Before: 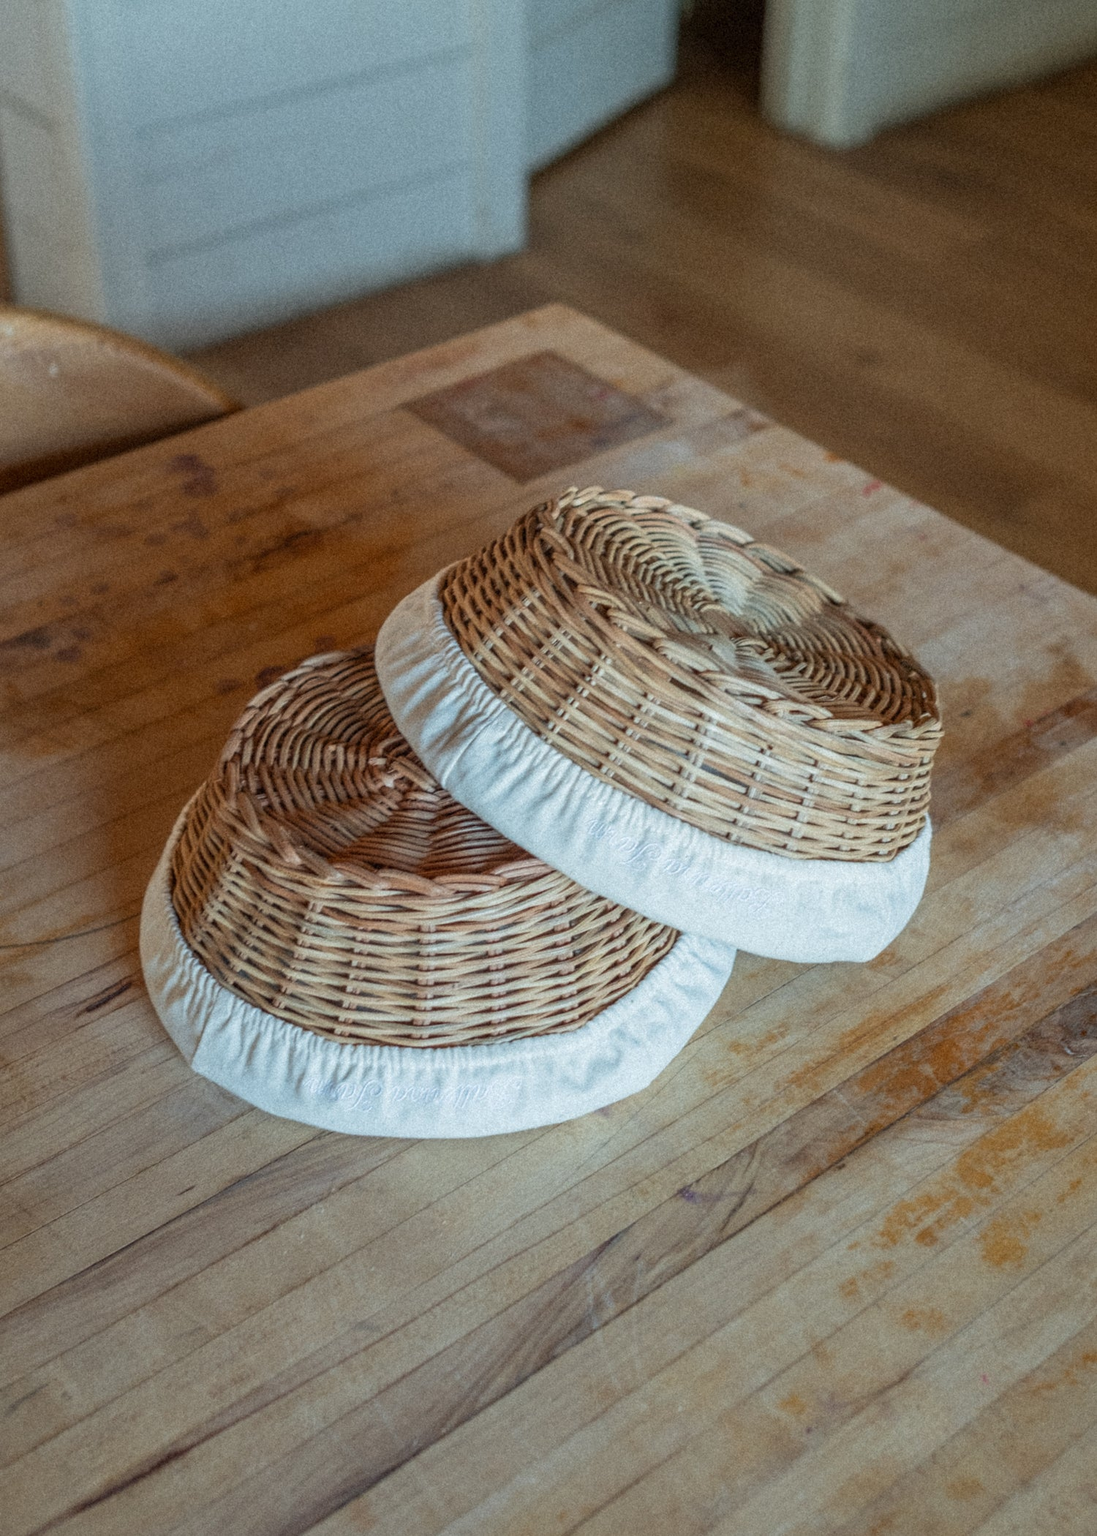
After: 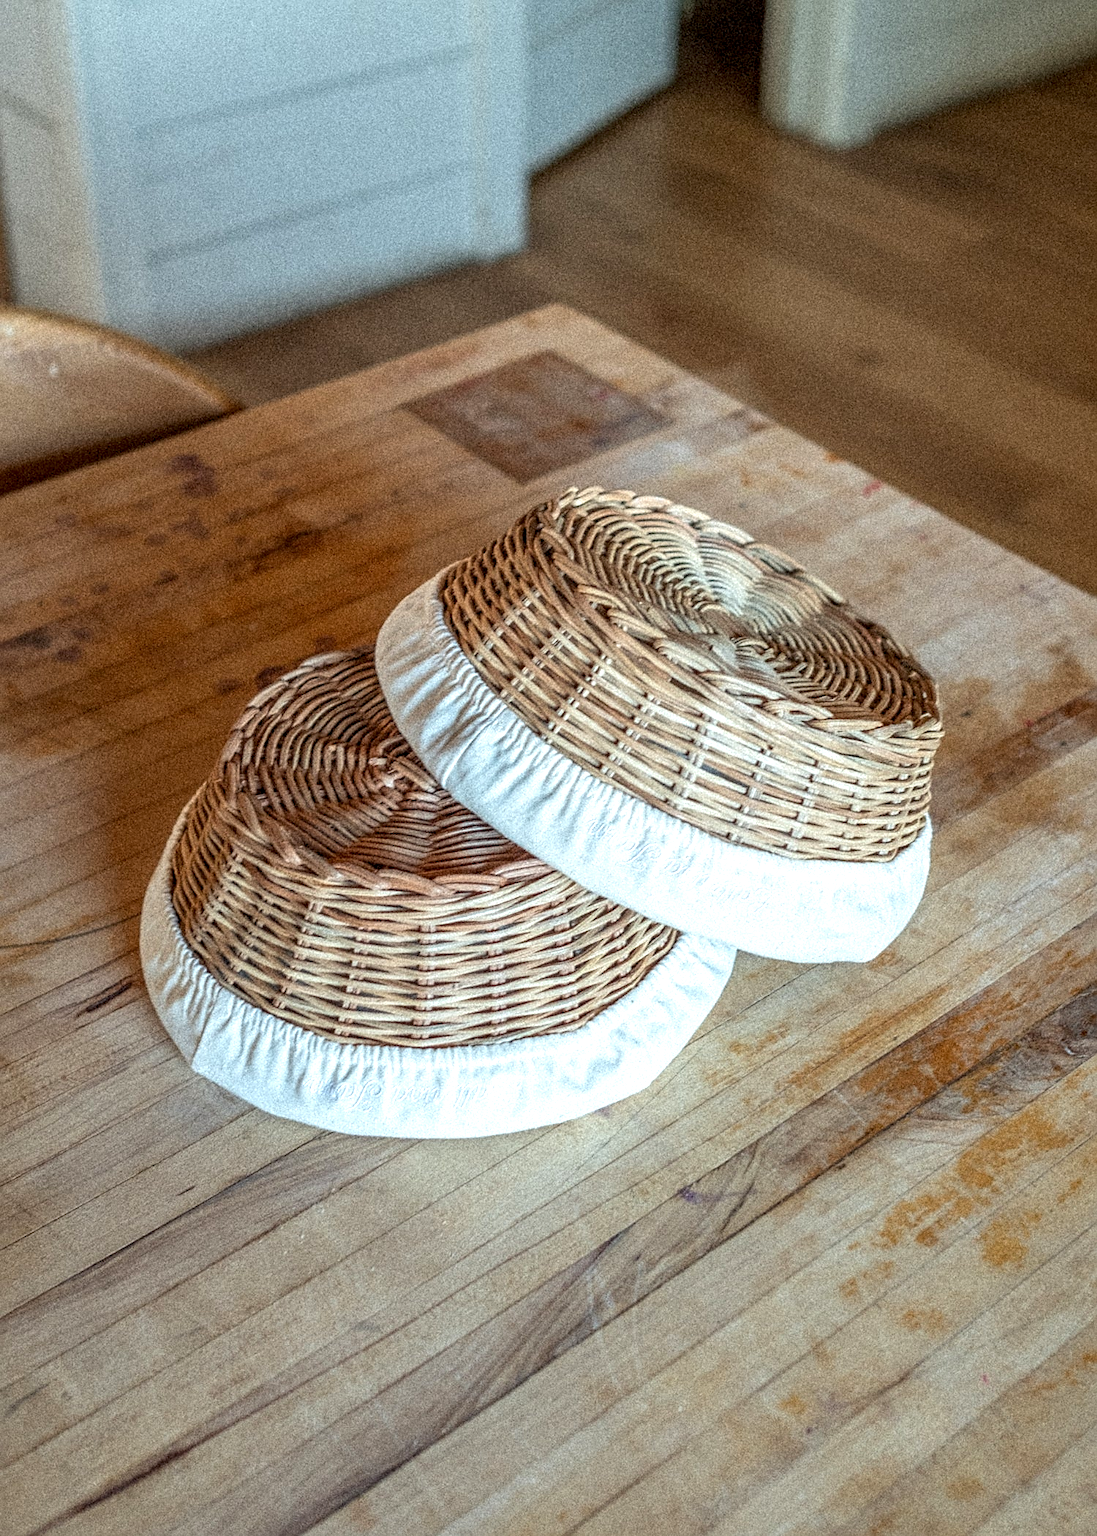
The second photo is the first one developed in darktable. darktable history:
exposure: black level correction 0.001, exposure 0.5 EV, compensate exposure bias true, compensate highlight preservation false
sharpen: on, module defaults
local contrast: detail 130%
grain: on, module defaults
